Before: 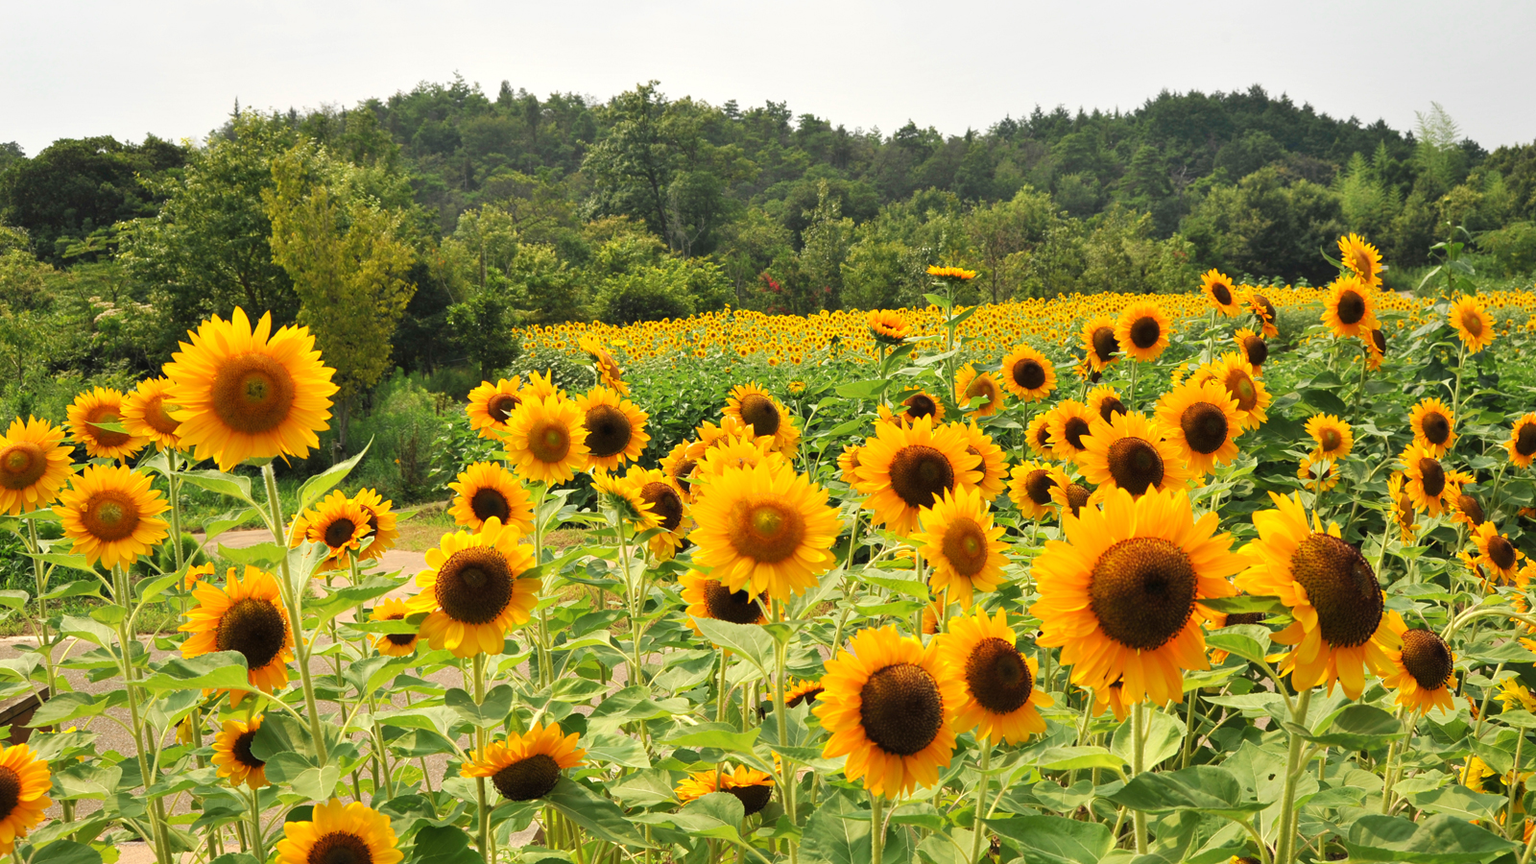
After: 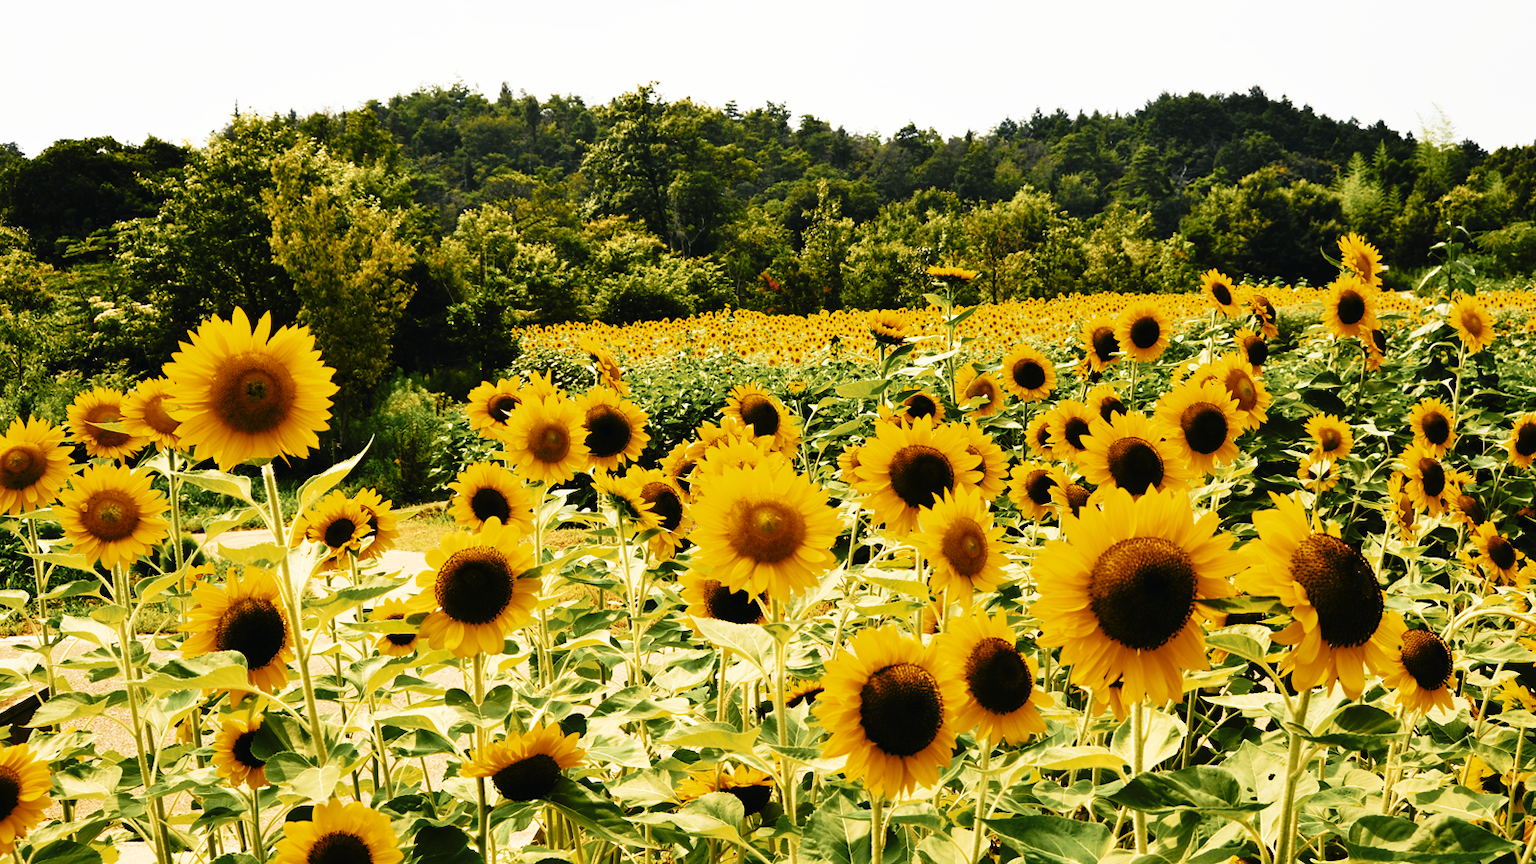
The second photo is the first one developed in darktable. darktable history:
tone curve: curves: ch0 [(0, 0) (0.003, 0.01) (0.011, 0.01) (0.025, 0.011) (0.044, 0.014) (0.069, 0.018) (0.1, 0.022) (0.136, 0.026) (0.177, 0.035) (0.224, 0.051) (0.277, 0.085) (0.335, 0.158) (0.399, 0.299) (0.468, 0.457) (0.543, 0.634) (0.623, 0.801) (0.709, 0.904) (0.801, 0.963) (0.898, 0.986) (1, 1)], preserve colors none
color look up table: target L [65.74, 68.83, 87.56, 67.1, 56.13, 45.41, 63.83, 59.45, 45.93, 33.17, 42.31, 37.54, 32.42, 27.71, 4.905, 200.02, 78.81, 64.73, 68.61, 65.81, 54.52, 43.31, 56.14, 39.62, 46.28, 43.32, 35.89, 33.64, 16.89, 84.58, 68.48, 66.24, 45.65, 54.32, 48.87, 55.92, 40.05, 36.67, 33.69, 34.19, 31.59, 24.04, 32.56, 9.141, 51.37, 73.6, 73.19, 43.76, 40.87], target a [2.597, 1.24, -0.98, -22.66, -19.75, -18.68, -13.69, 0.841, -12.77, -13.61, -1.062, -6.509, -11.62, -5.966, -5.518, 0, 0.245, 6.022, 13.94, 9.668, 15.23, 30.96, 4.606, 22.37, 25.9, 13.11, 15.22, 12.62, -3.444, 6.641, 14.86, -0.148, 35.84, -8.542, 29.82, -3.578, 28.02, 22.99, 18.34, -0.939, -3.291, 34.76, -2.253, -3.202, -11.6, -15.34, -15.84, -6.645, -7.388], target b [39.07, 42.85, 22.71, -12.28, -1.667, 15.22, 14.77, 32.56, -3.381, 6.244, 5.812, 22.49, -0.66, 37.34, -1.546, 0, 26.39, 38.82, 3.501, 13.24, 29.57, -3.782, 25.45, 25.1, 5.156, 23.29, 31.41, 38.41, 6.126, -0.94, -16.23, 2.628, -22.34, -21.31, -14.78, -16.44, -15.25, -2.416, -16.84, -12.96, -9.997, -29.43, -10.71, -16.18, -9.95, -16.22, -8.983, -10.8, -7.521], num patches 49
